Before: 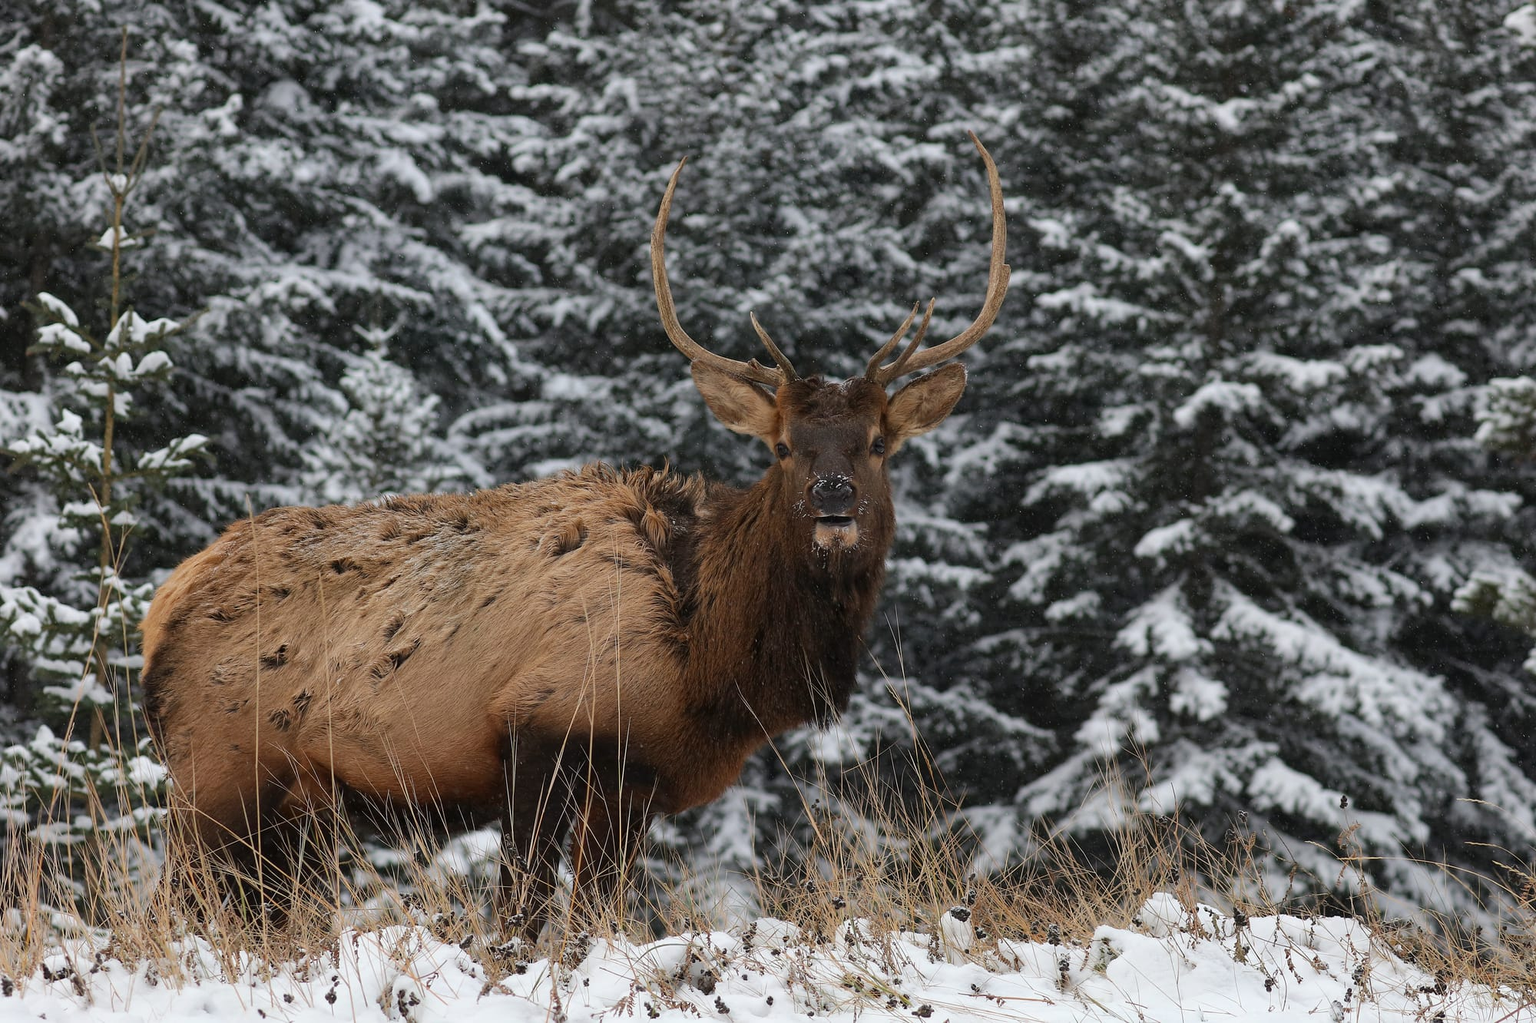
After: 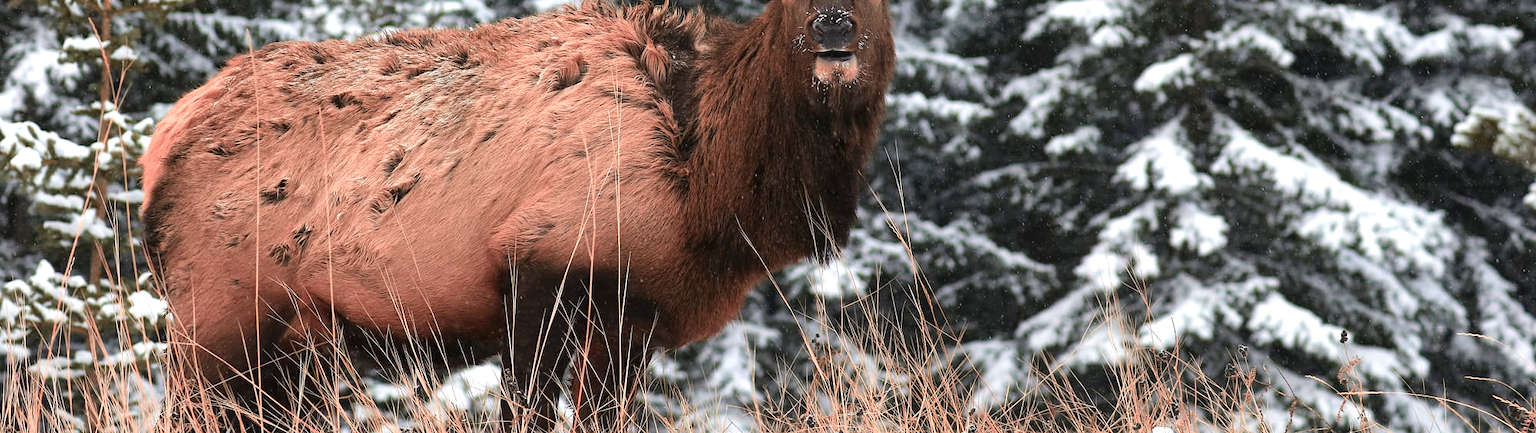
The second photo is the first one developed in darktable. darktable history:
tone equalizer: -8 EV -0.398 EV, -7 EV -0.359 EV, -6 EV -0.304 EV, -5 EV -0.247 EV, -3 EV 0.189 EV, -2 EV 0.363 EV, -1 EV 0.365 EV, +0 EV 0.421 EV
color zones: curves: ch2 [(0, 0.488) (0.143, 0.417) (0.286, 0.212) (0.429, 0.179) (0.571, 0.154) (0.714, 0.415) (0.857, 0.495) (1, 0.488)]
exposure: black level correction 0, exposure 0.498 EV, compensate exposure bias true, compensate highlight preservation false
velvia: on, module defaults
crop: top 45.528%, bottom 12.124%
